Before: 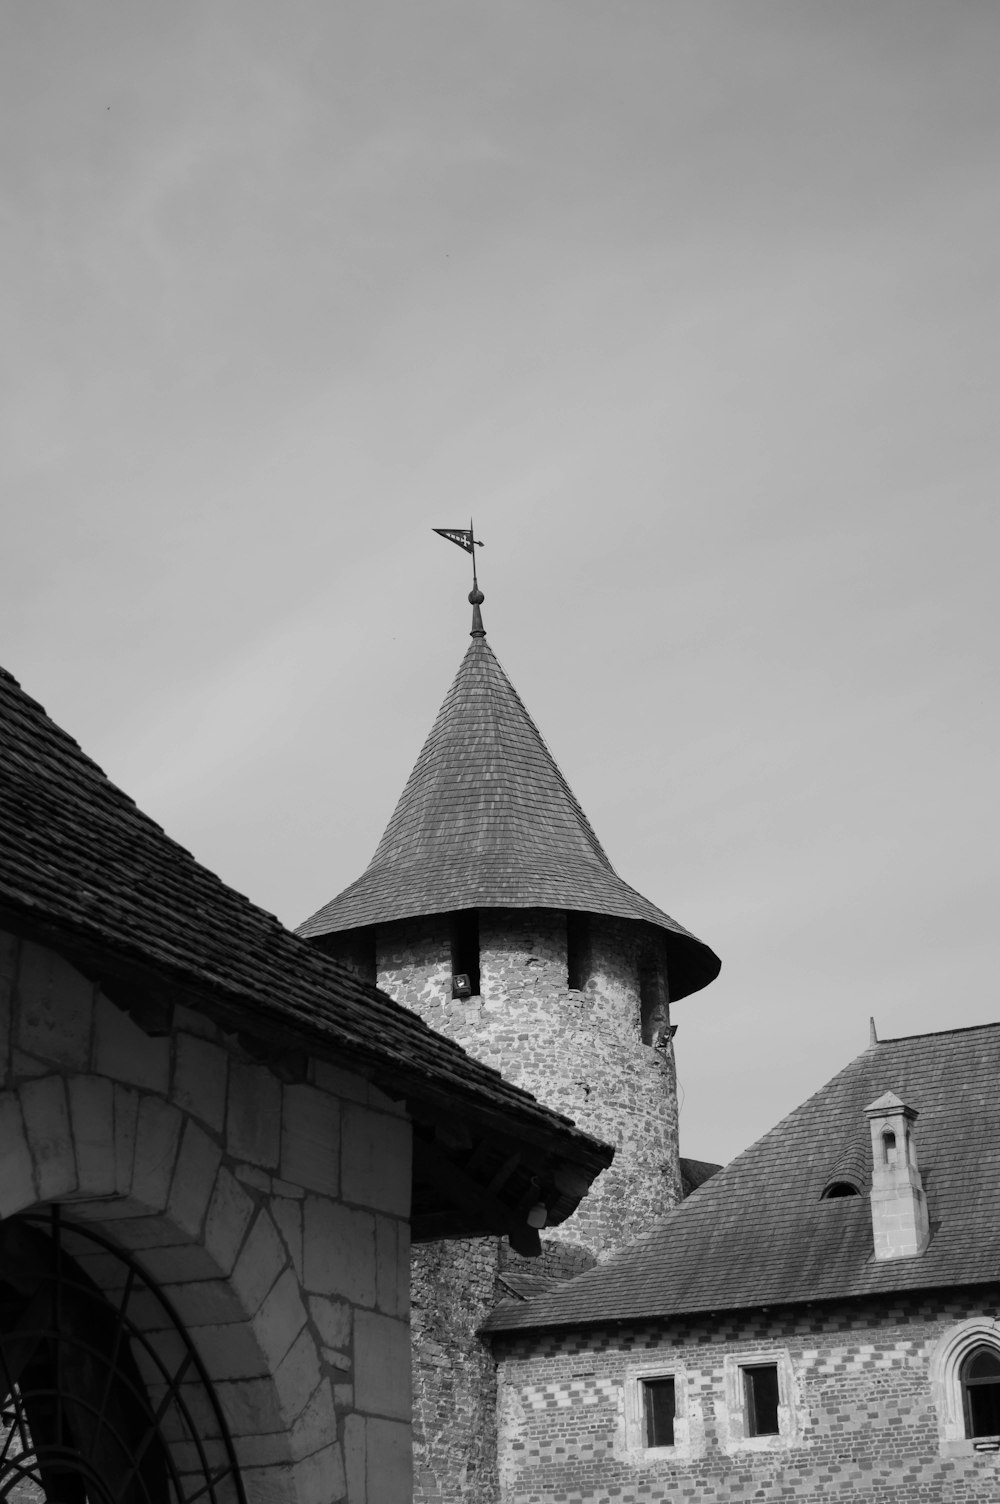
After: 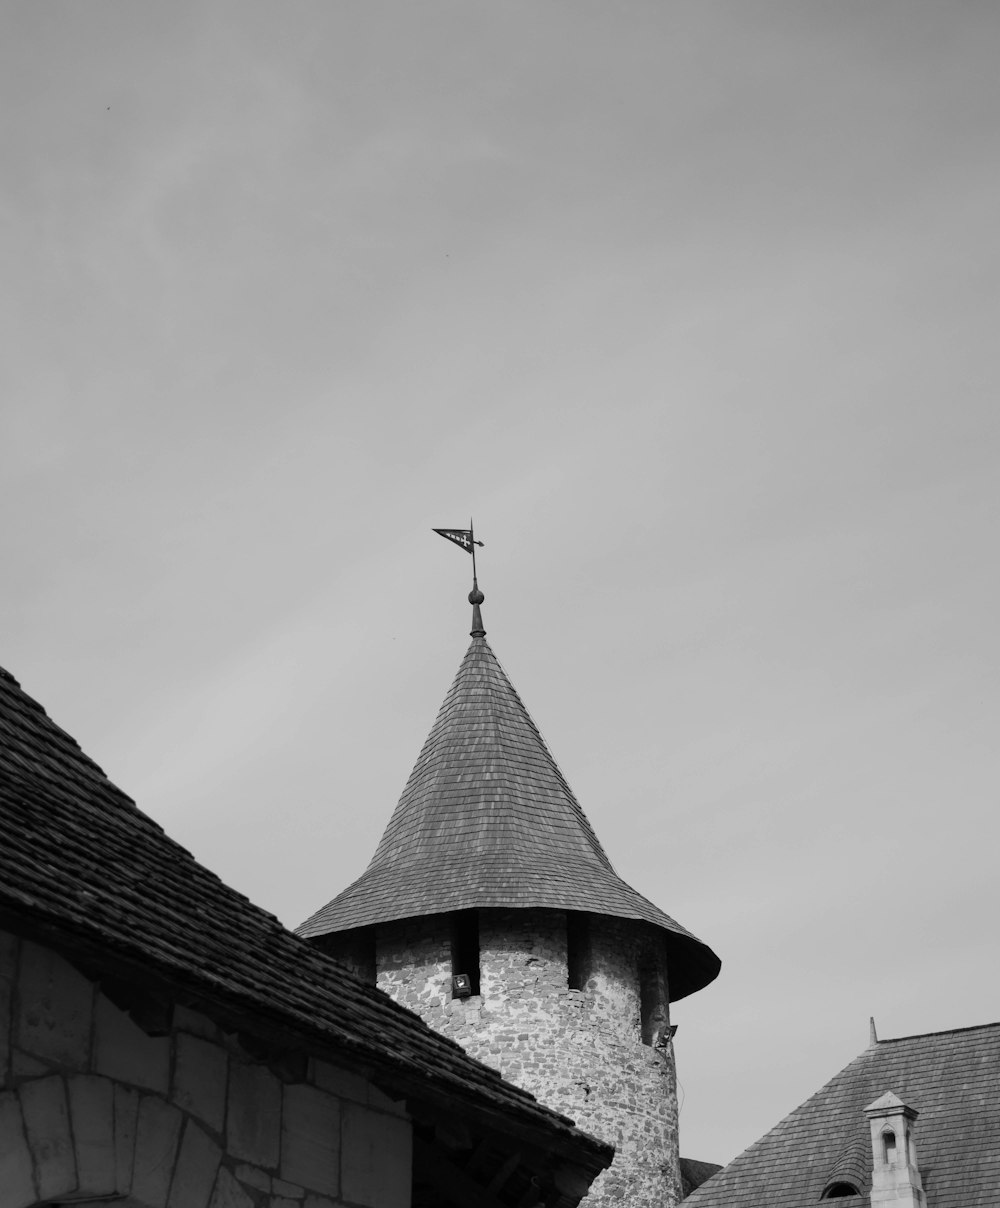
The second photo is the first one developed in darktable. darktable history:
crop: bottom 19.656%
